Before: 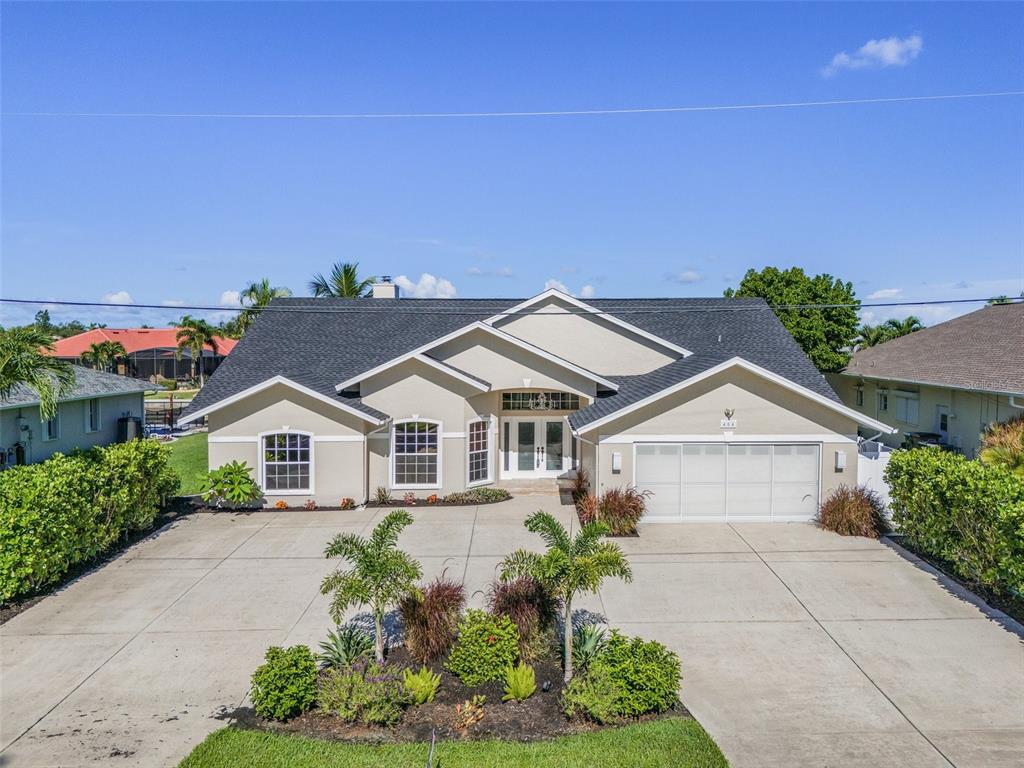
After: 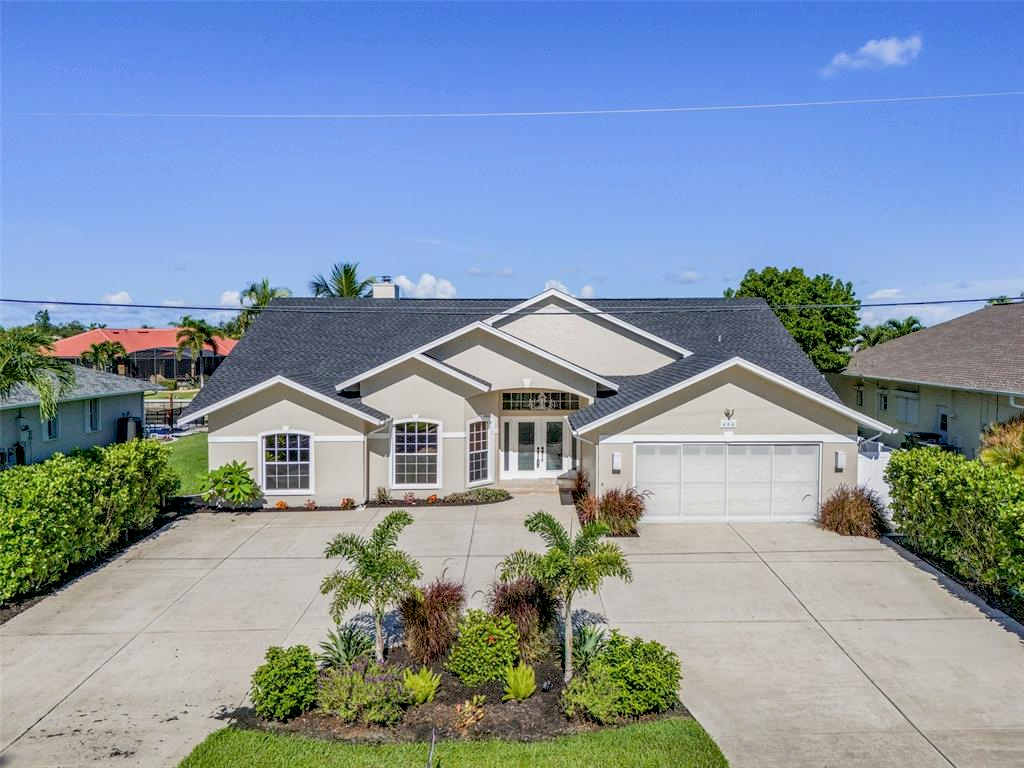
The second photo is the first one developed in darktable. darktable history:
exposure: black level correction 0.01, exposure 0.014 EV, compensate highlight preservation false
vignetting: fall-off start 116.67%, fall-off radius 59.26%, brightness -0.31, saturation -0.056
